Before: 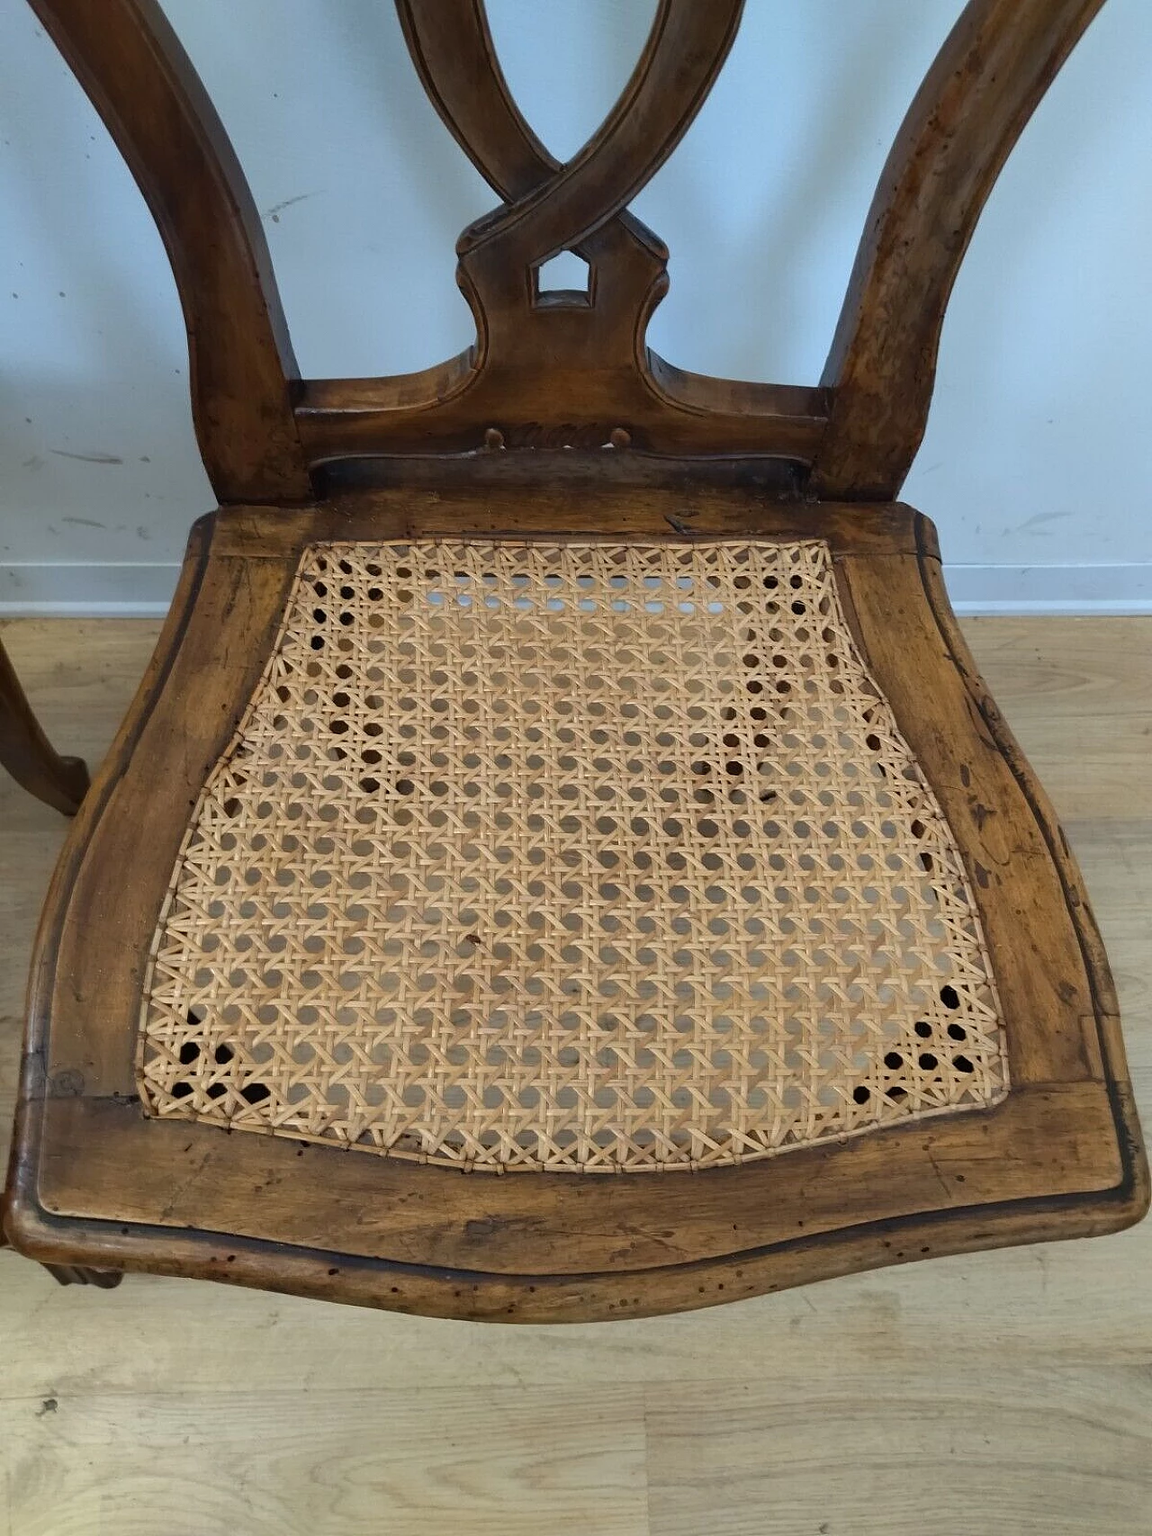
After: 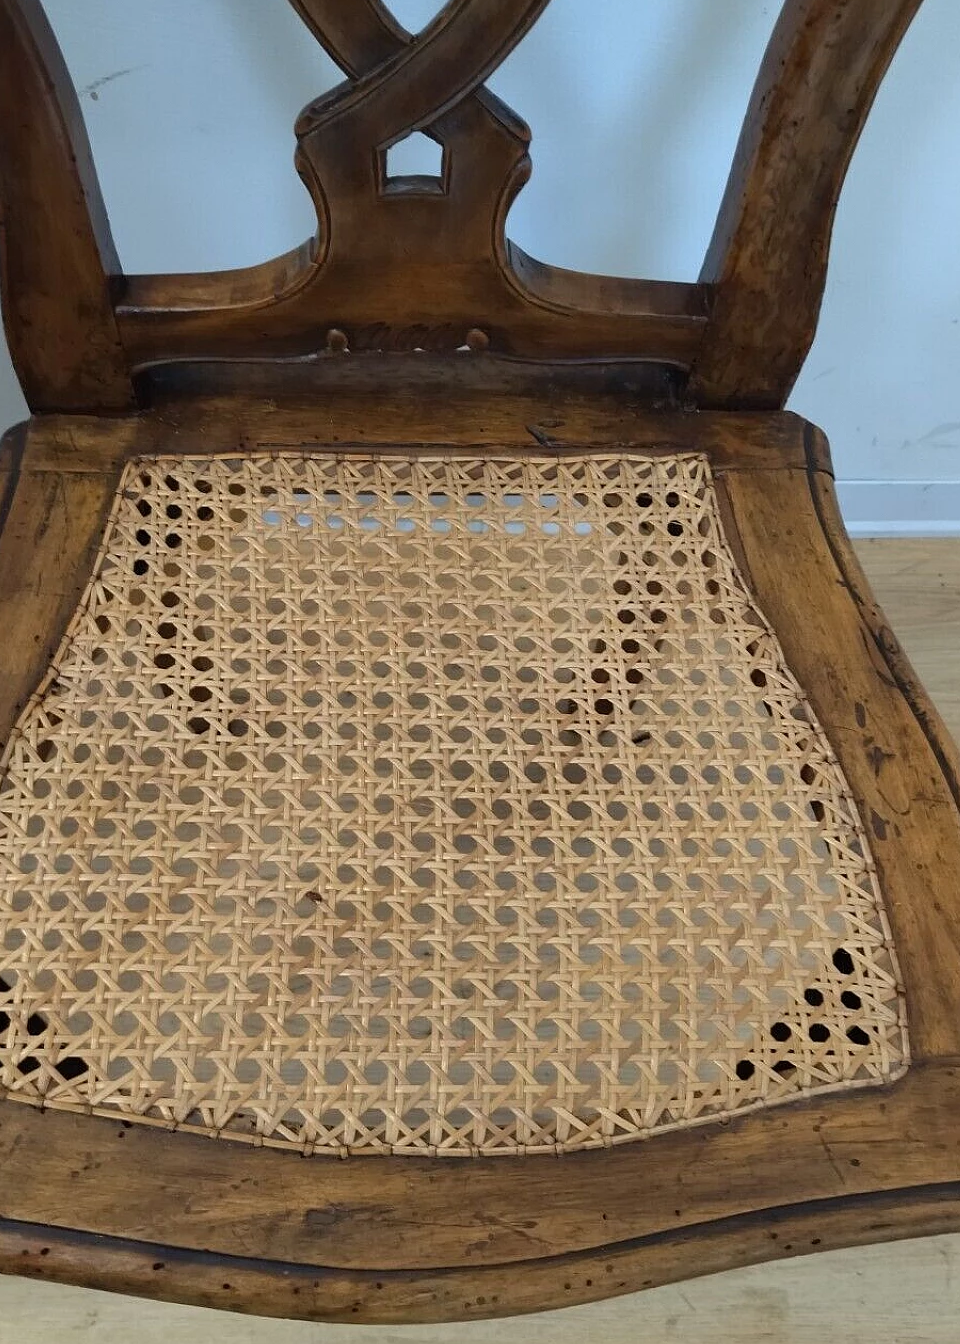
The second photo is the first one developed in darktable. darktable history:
crop: left 16.636%, top 8.669%, right 8.362%, bottom 12.551%
color zones: mix 26.67%
